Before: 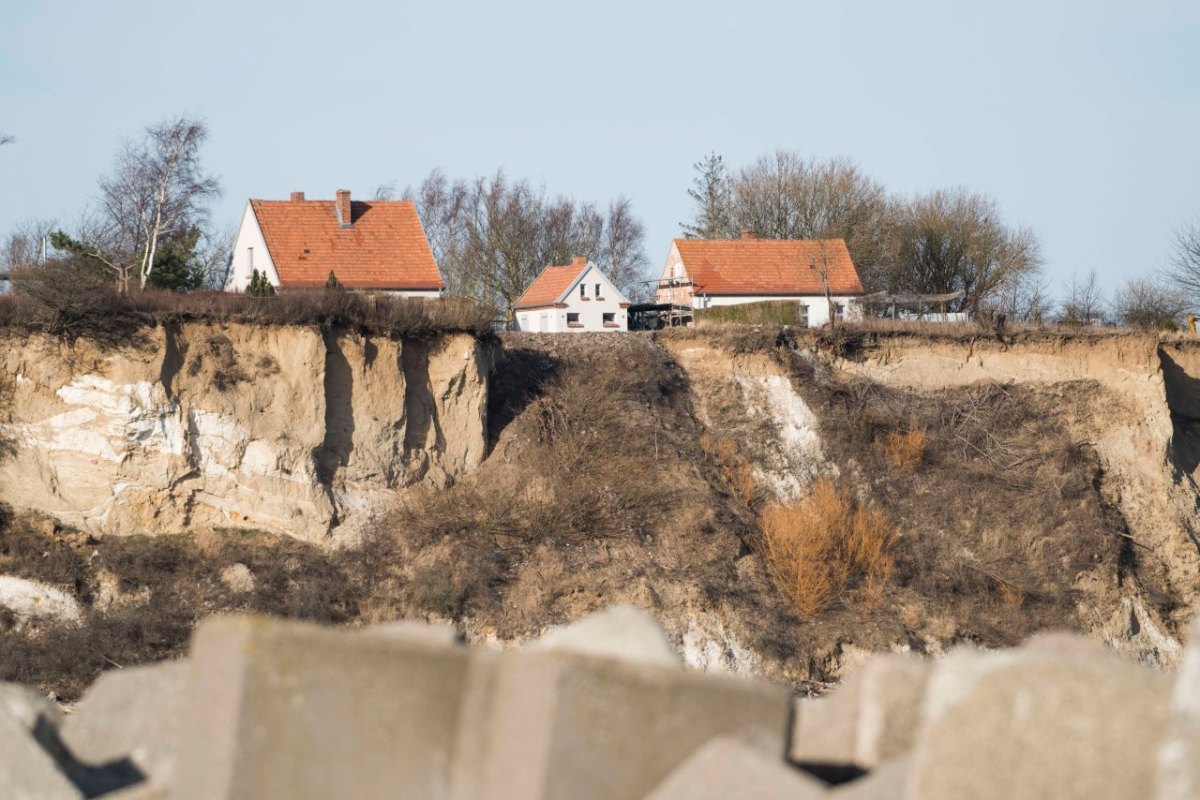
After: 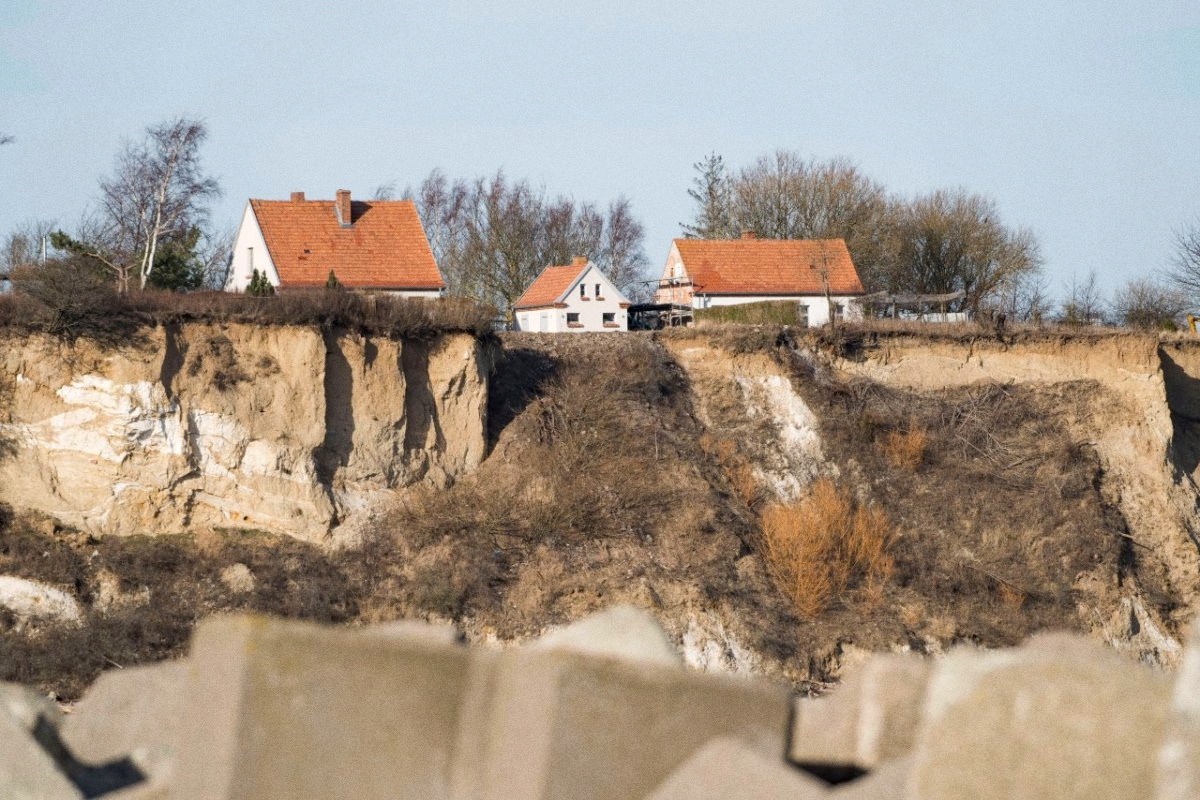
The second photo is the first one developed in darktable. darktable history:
haze removal: compatibility mode true, adaptive false
grain: coarseness 0.47 ISO
